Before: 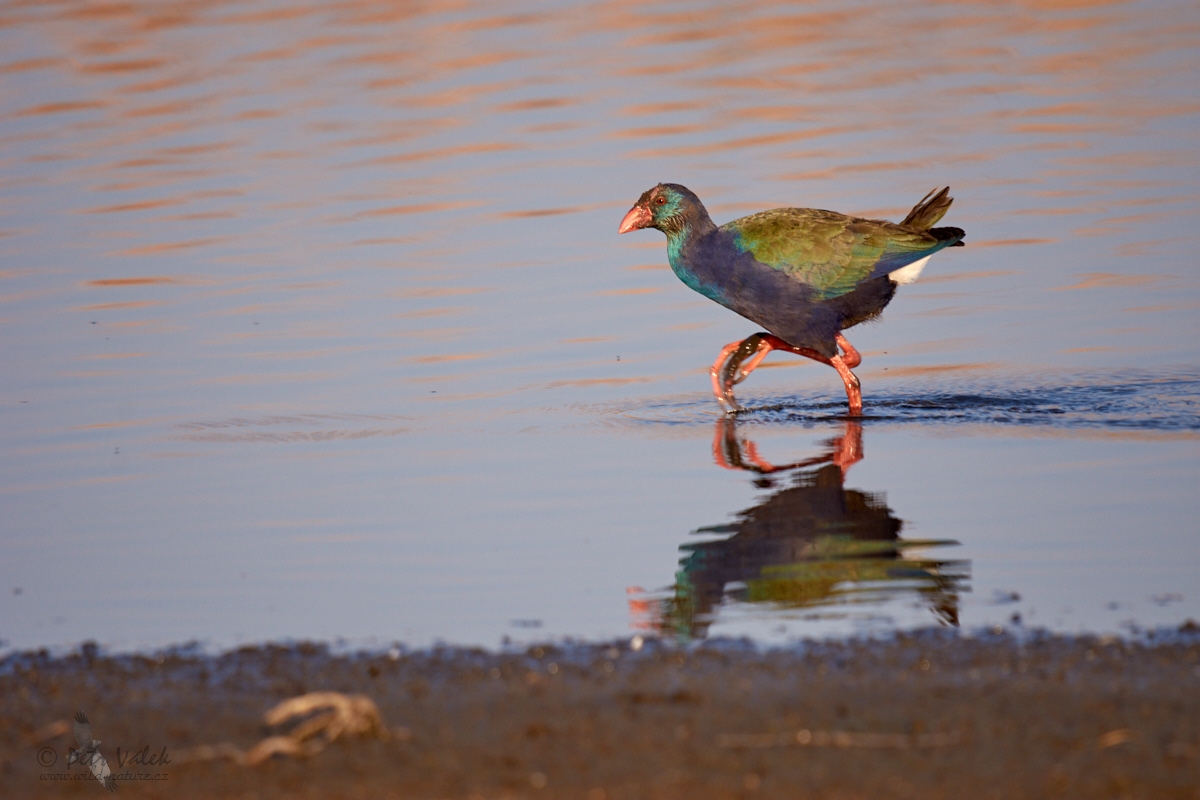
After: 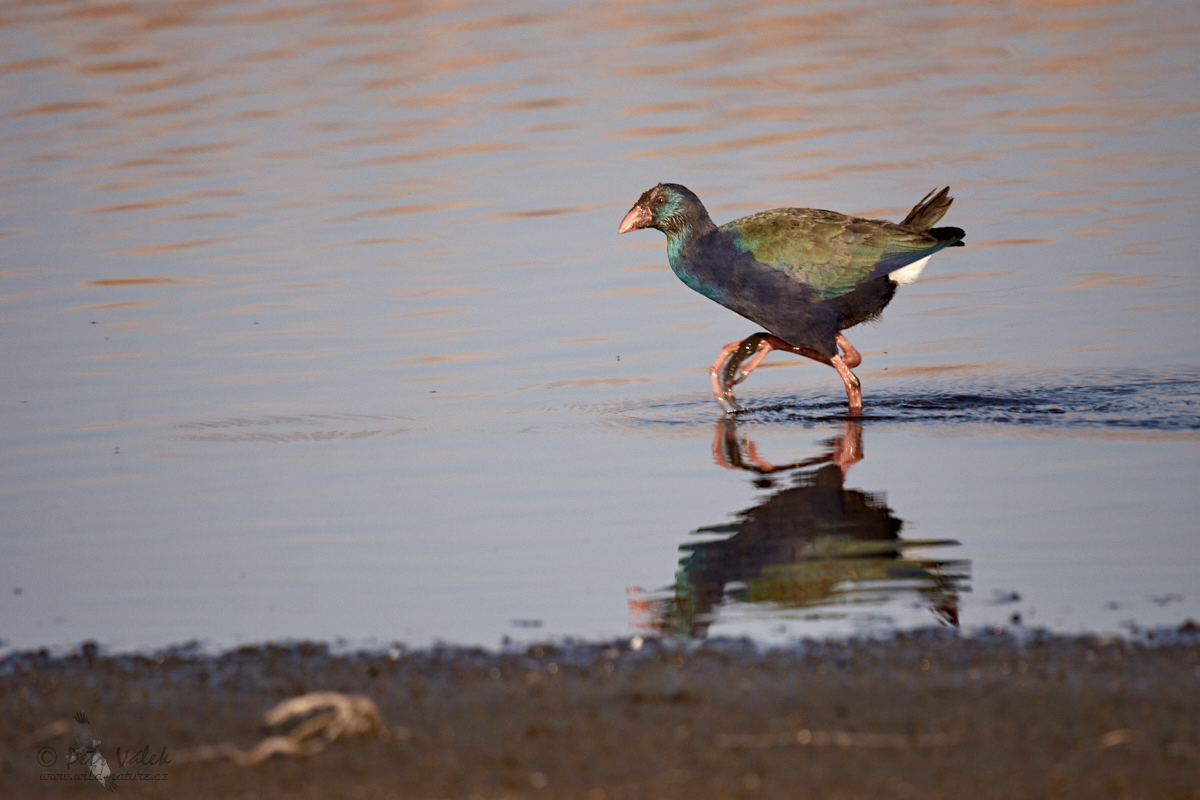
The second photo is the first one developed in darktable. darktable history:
haze removal: compatibility mode true, adaptive false
contrast brightness saturation: contrast 0.1, saturation -0.36
